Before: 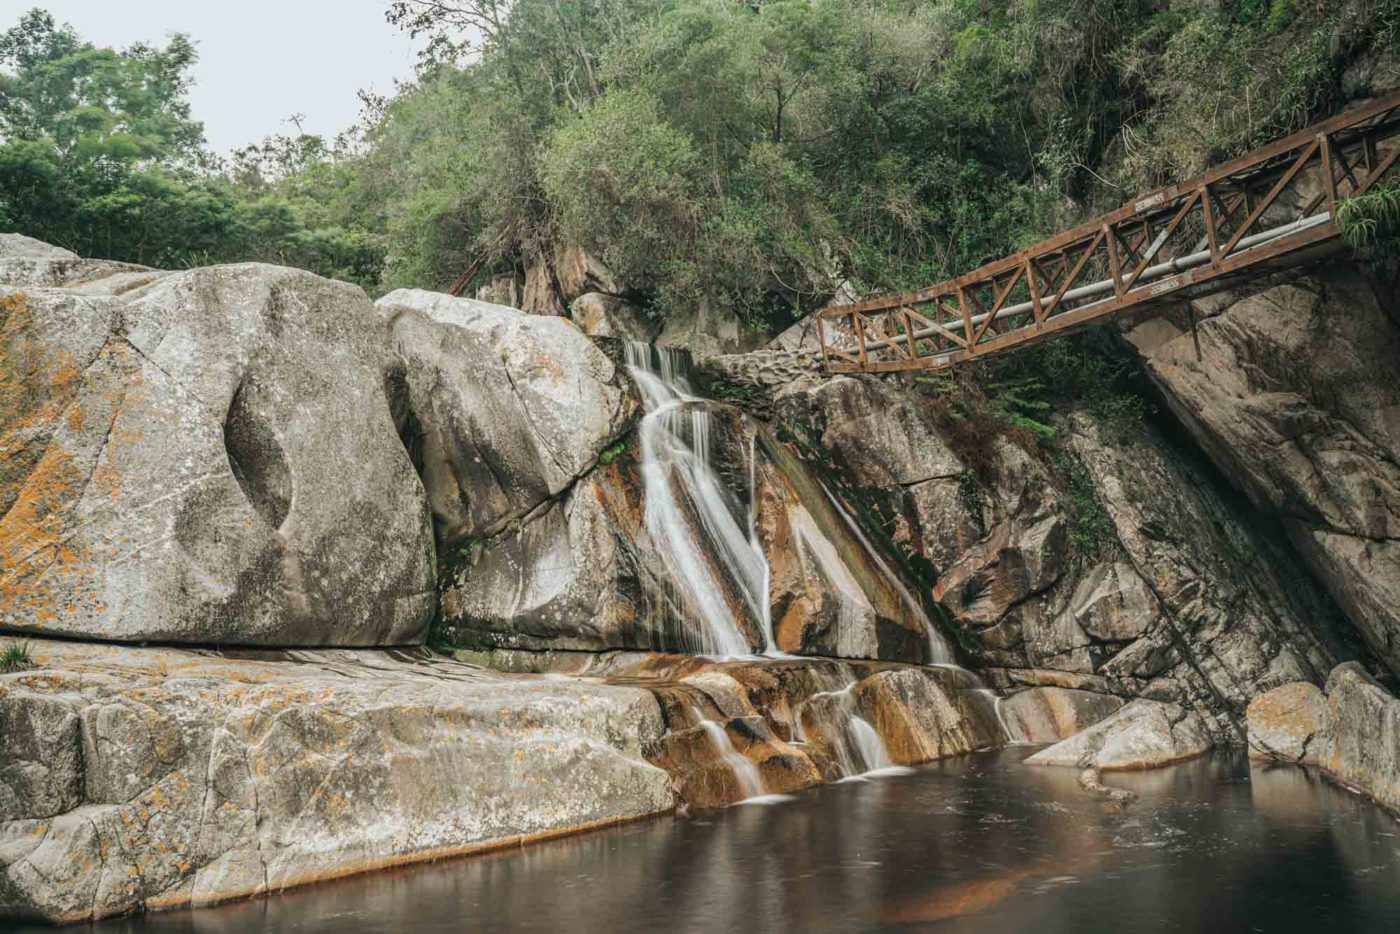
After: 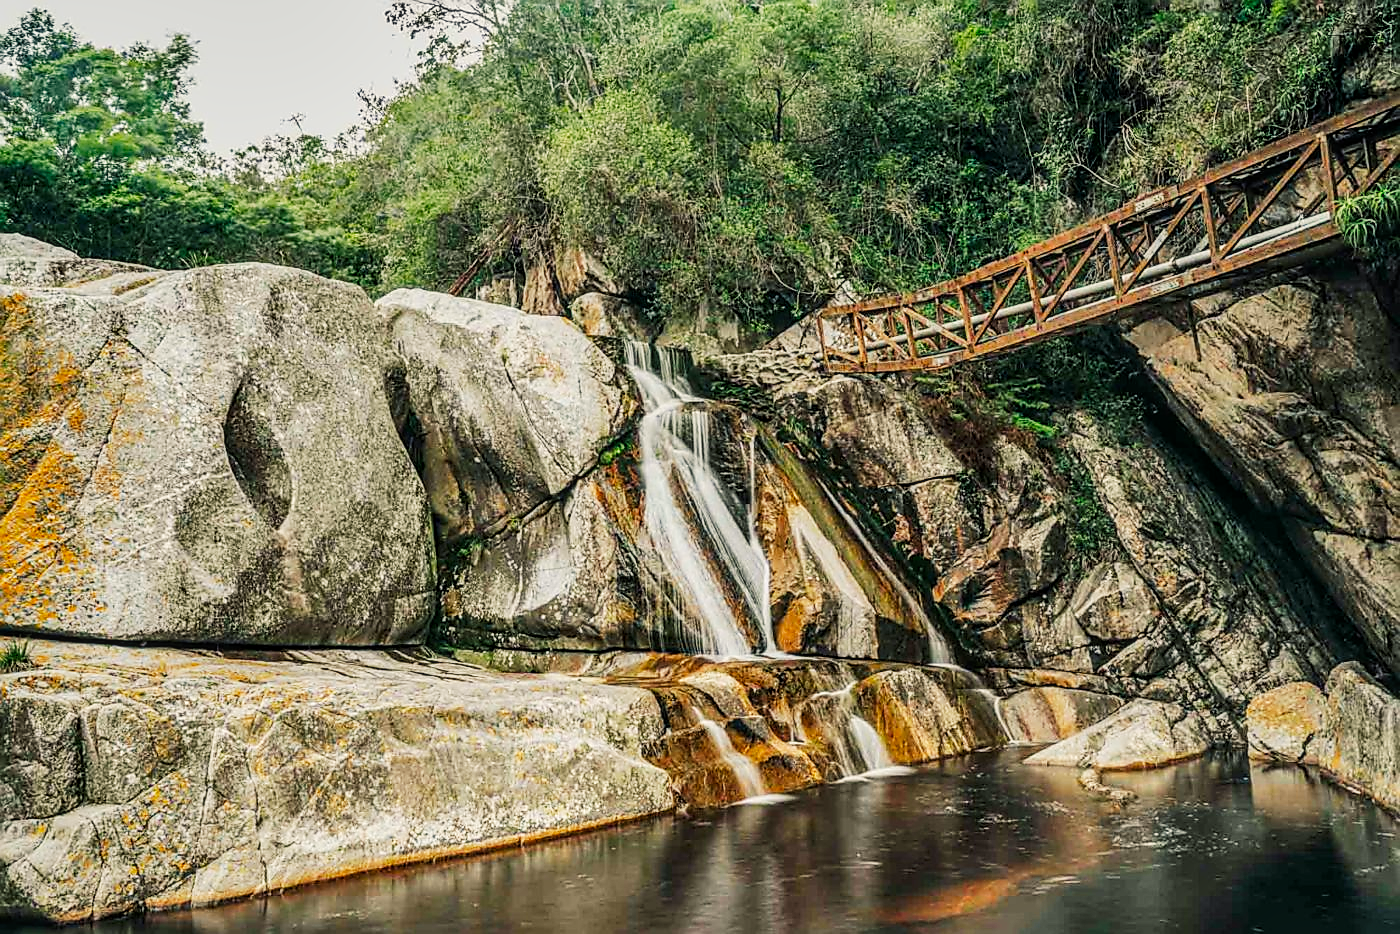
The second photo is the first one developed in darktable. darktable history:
local contrast: on, module defaults
exposure: exposure -0.988 EV, compensate highlight preservation false
base curve: curves: ch0 [(0, 0) (0.007, 0.004) (0.027, 0.03) (0.046, 0.07) (0.207, 0.54) (0.442, 0.872) (0.673, 0.972) (1, 1)], preserve colors none
shadows and highlights: shadows 52.93, soften with gaussian
sharpen: radius 1.425, amount 1.248, threshold 0.687
color balance rgb: shadows lift › chroma 2.01%, shadows lift › hue 247.02°, highlights gain › chroma 3.04%, highlights gain › hue 76.97°, perceptual saturation grading › global saturation 19.847%, contrast -9.949%
